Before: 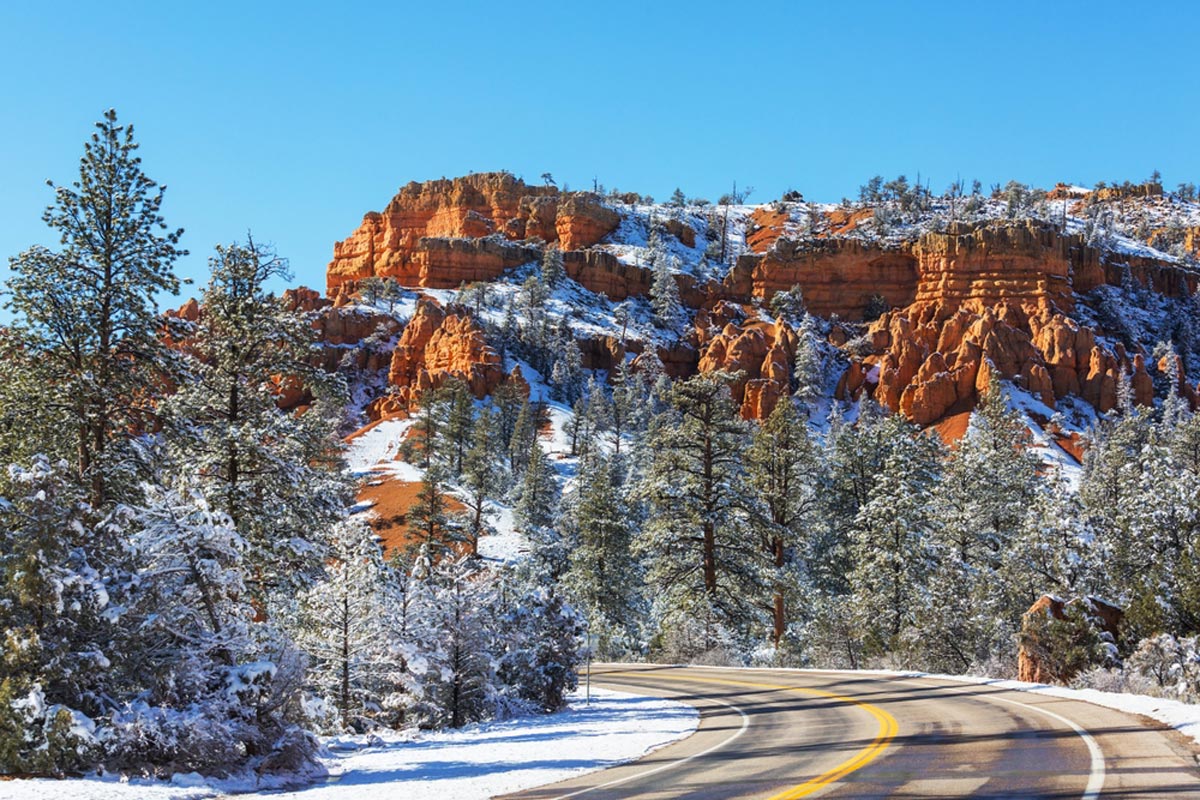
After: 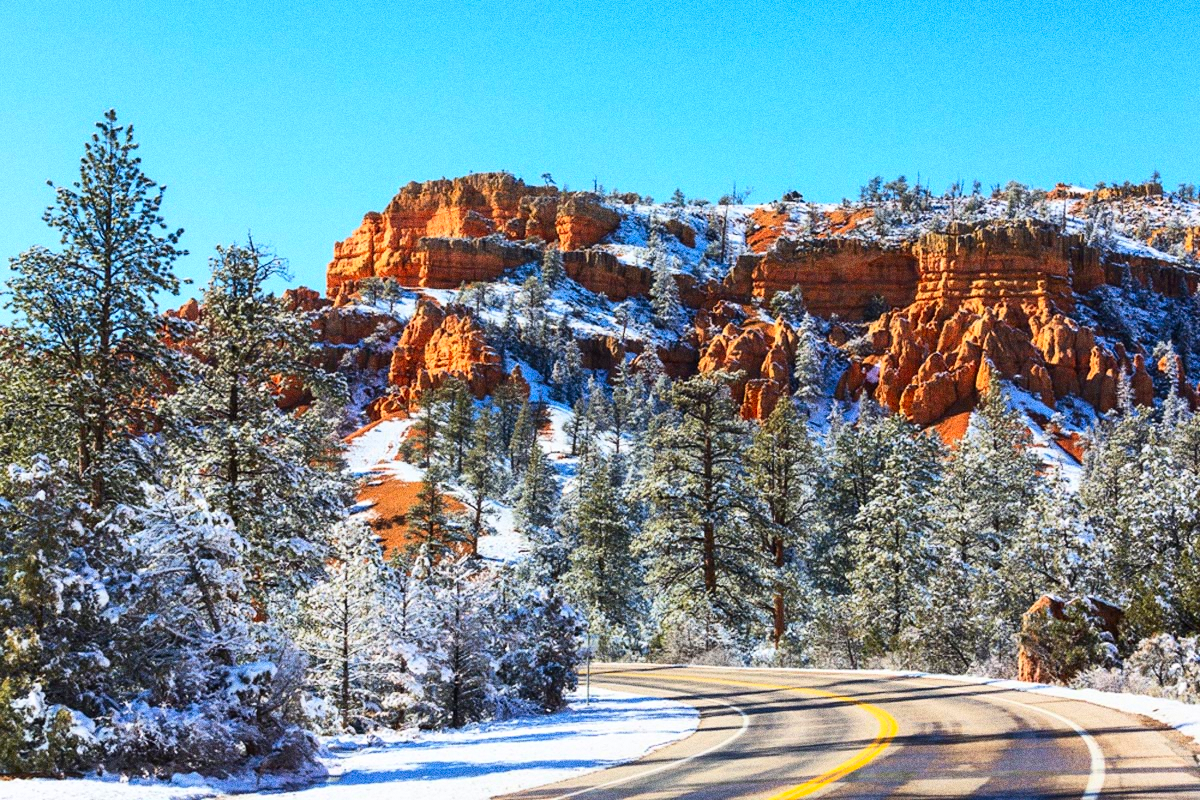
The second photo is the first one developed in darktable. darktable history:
grain: coarseness 0.09 ISO, strength 40%
contrast brightness saturation: contrast 0.23, brightness 0.1, saturation 0.29
